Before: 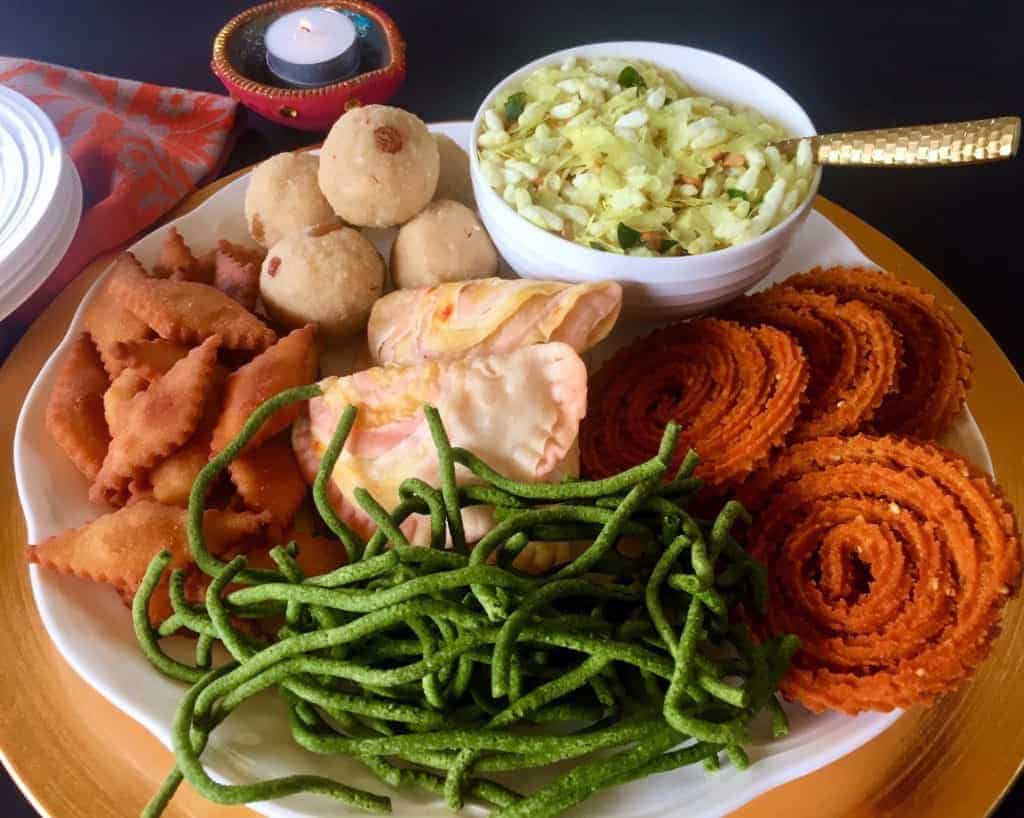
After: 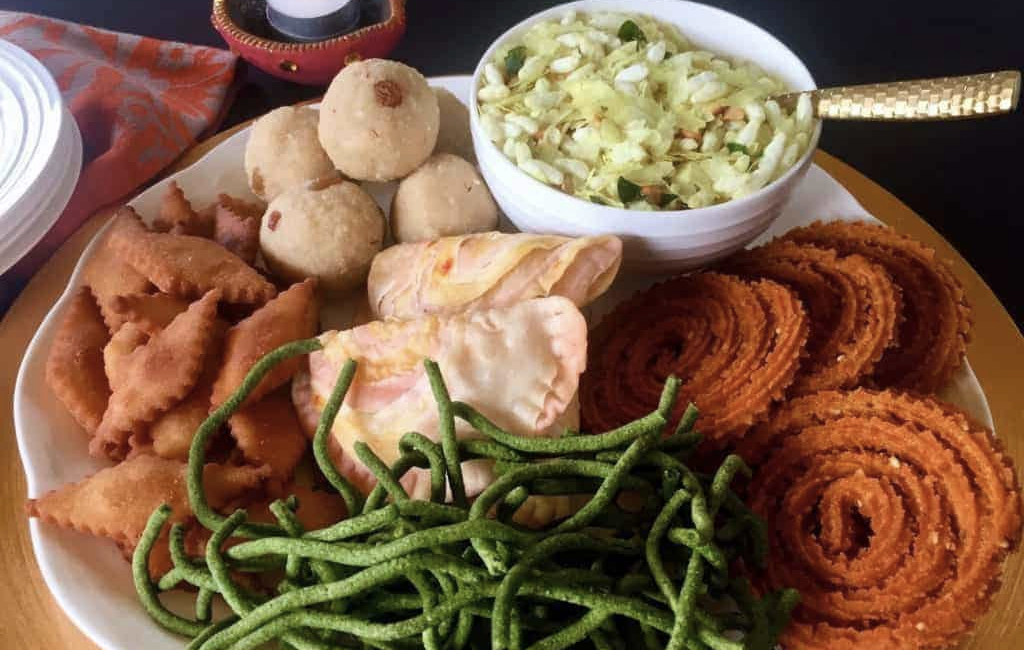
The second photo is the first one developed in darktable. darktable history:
contrast brightness saturation: contrast 0.057, brightness -0.01, saturation -0.215
crop and rotate: top 5.653%, bottom 14.859%
